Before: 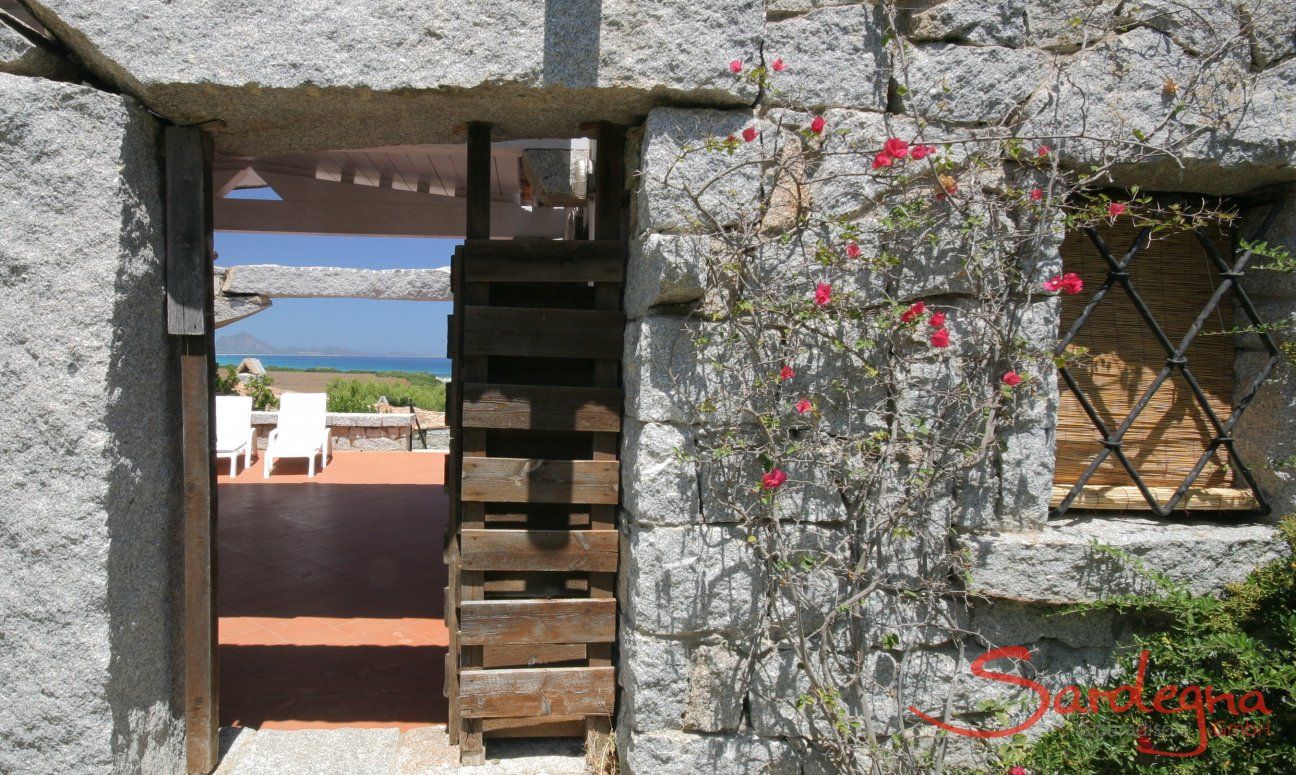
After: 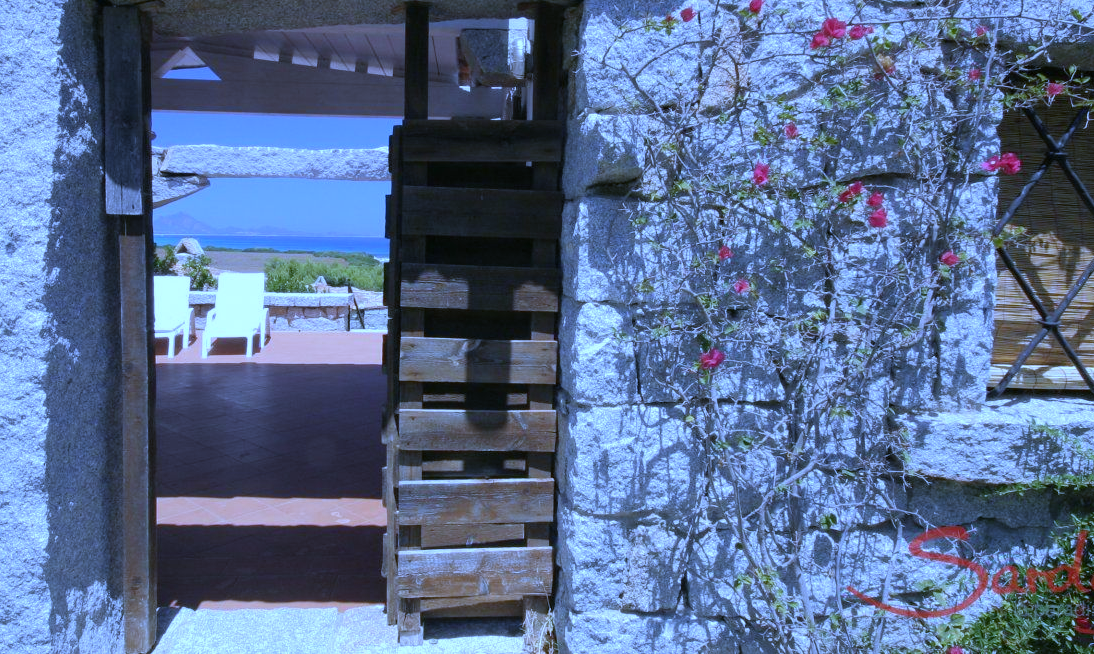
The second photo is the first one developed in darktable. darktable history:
crop and rotate: left 4.842%, top 15.51%, right 10.668%
white balance: red 0.766, blue 1.537
